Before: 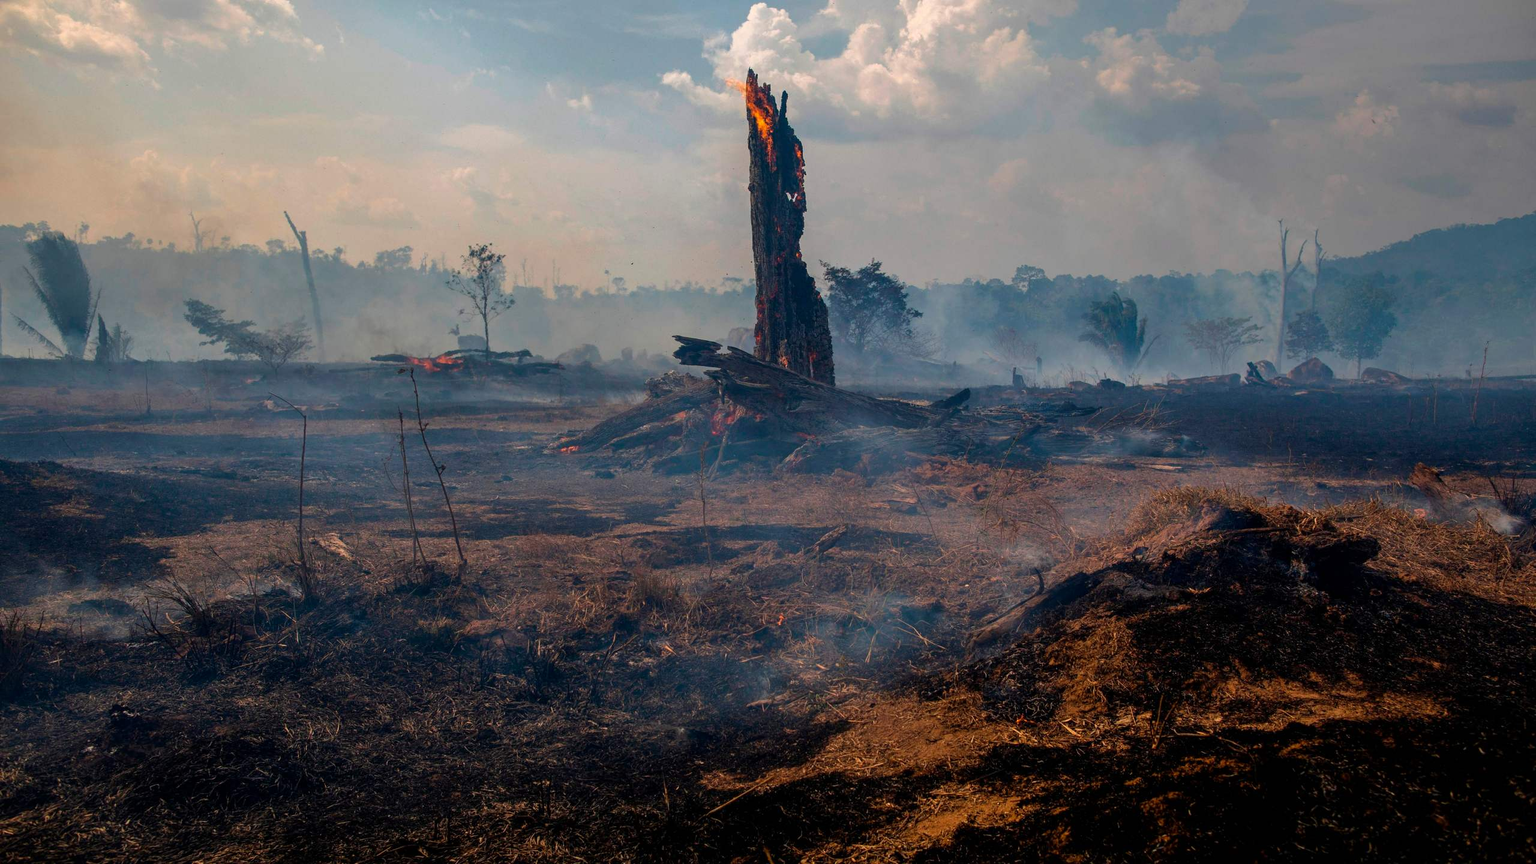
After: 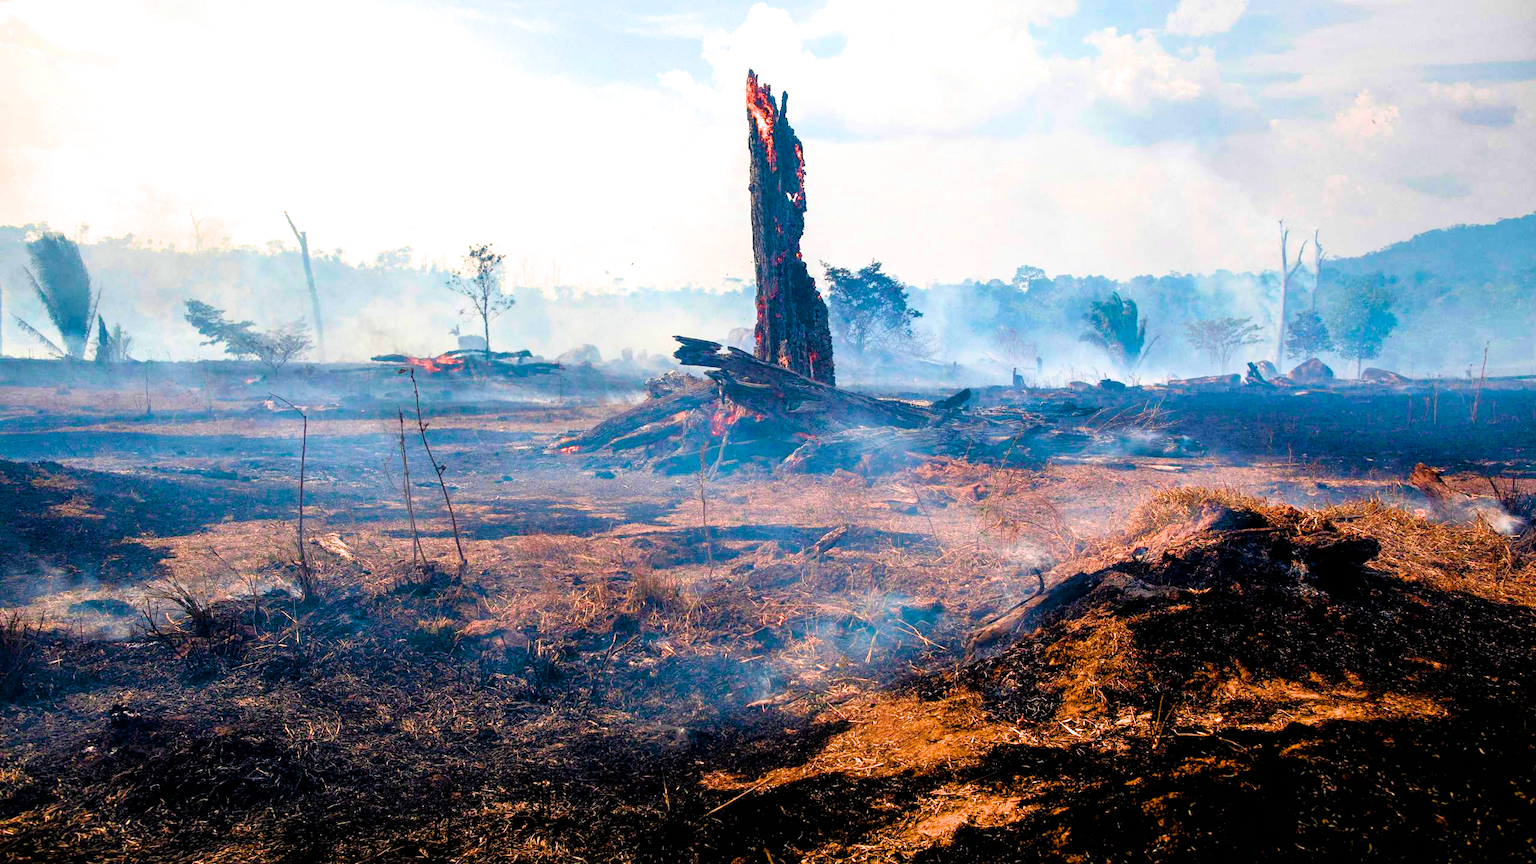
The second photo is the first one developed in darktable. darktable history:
exposure: black level correction 0, exposure 1.745 EV, compensate exposure bias true, compensate highlight preservation false
filmic rgb: black relative exposure -4.96 EV, white relative exposure 2.82 EV, hardness 3.72, iterations of high-quality reconstruction 0
color balance rgb: perceptual saturation grading › global saturation 43.98%, perceptual saturation grading › highlights -50.563%, perceptual saturation grading › shadows 30.914%, global vibrance 33.12%
